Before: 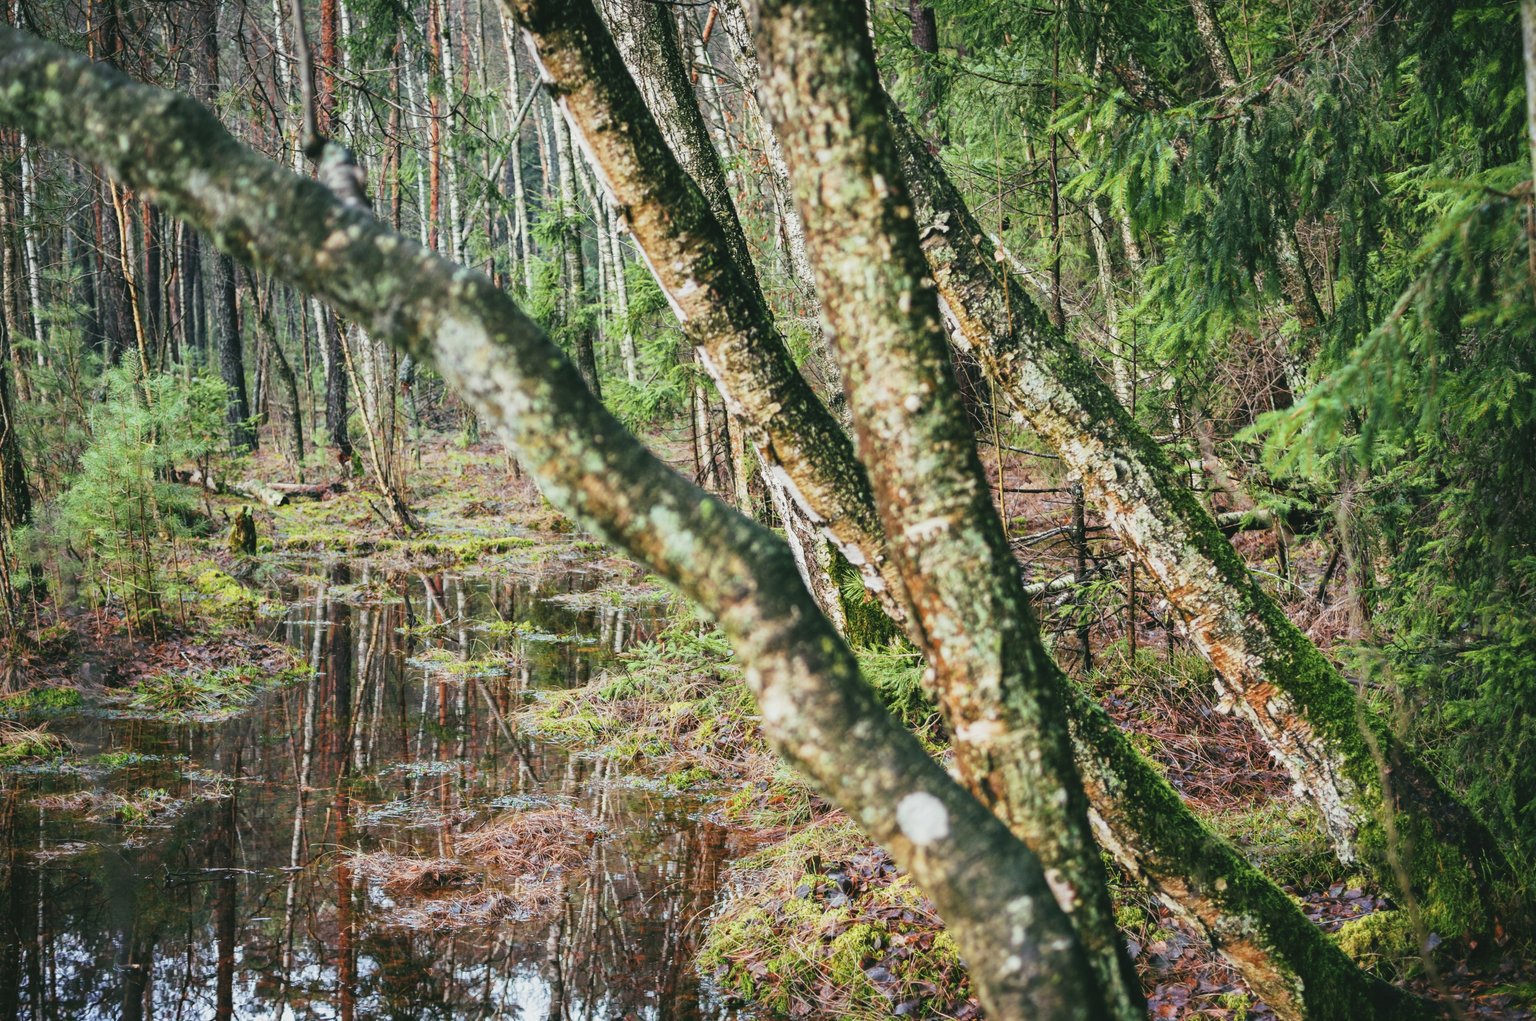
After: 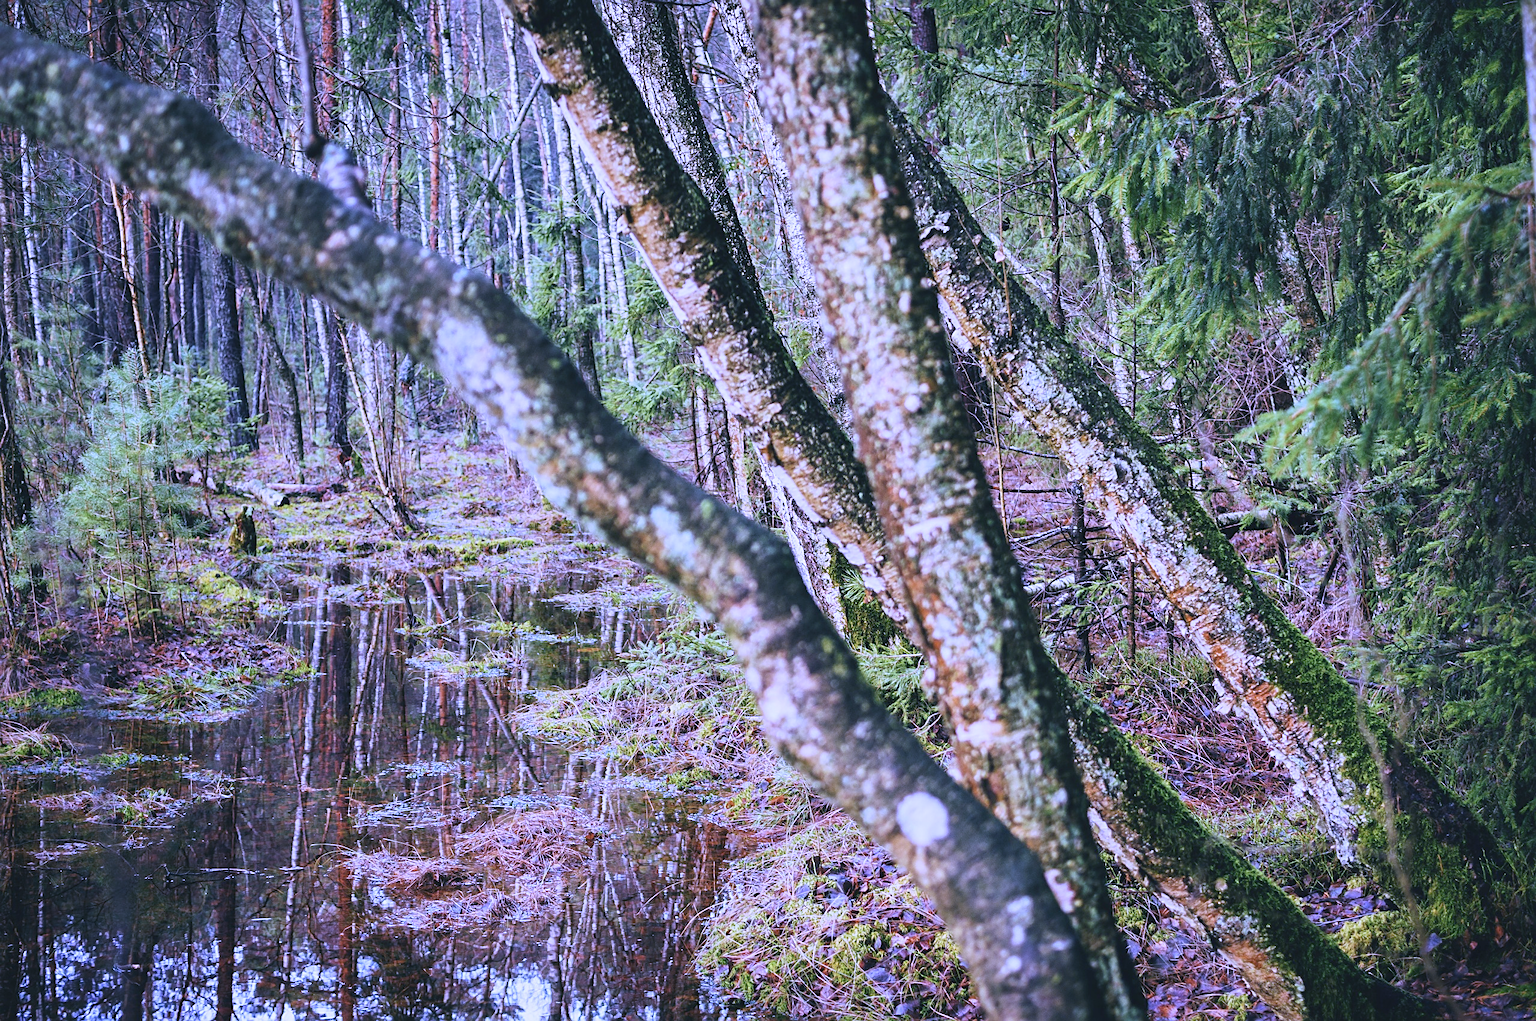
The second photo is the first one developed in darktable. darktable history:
white balance: red 0.98, blue 1.61
sharpen: on, module defaults
